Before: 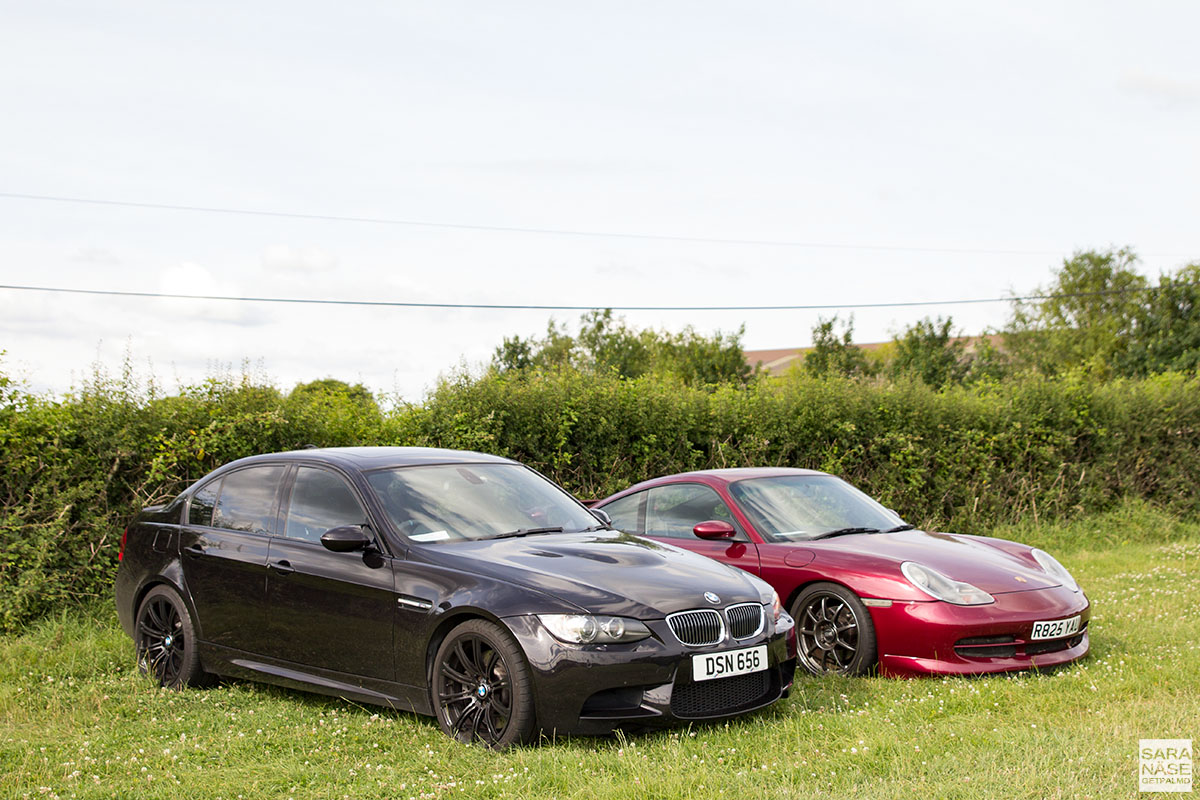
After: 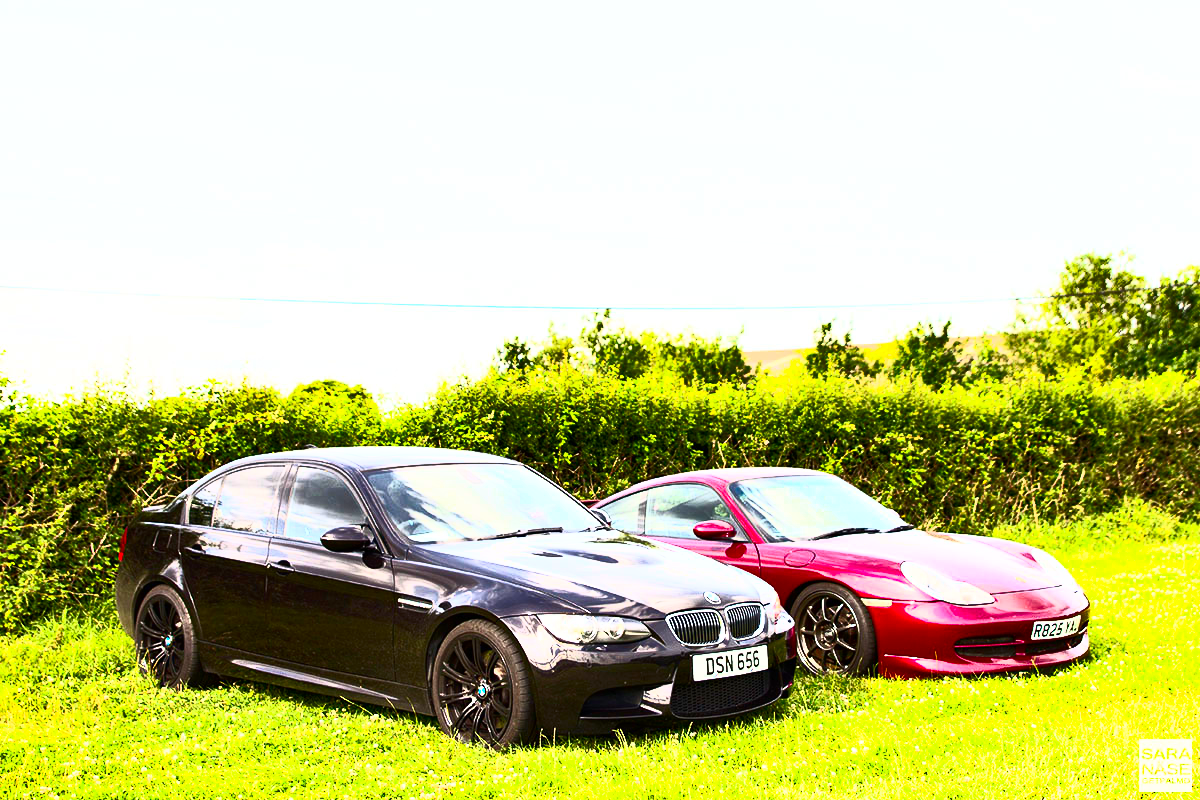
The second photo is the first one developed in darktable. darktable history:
shadows and highlights: low approximation 0.01, soften with gaussian
contrast brightness saturation: contrast 0.98, brightness 0.995, saturation 0.996
tone curve: curves: ch0 [(0, 0) (0.003, 0) (0.011, 0.001) (0.025, 0.003) (0.044, 0.006) (0.069, 0.009) (0.1, 0.013) (0.136, 0.032) (0.177, 0.067) (0.224, 0.121) (0.277, 0.185) (0.335, 0.255) (0.399, 0.333) (0.468, 0.417) (0.543, 0.508) (0.623, 0.606) (0.709, 0.71) (0.801, 0.819) (0.898, 0.926) (1, 1)], color space Lab, independent channels, preserve colors none
